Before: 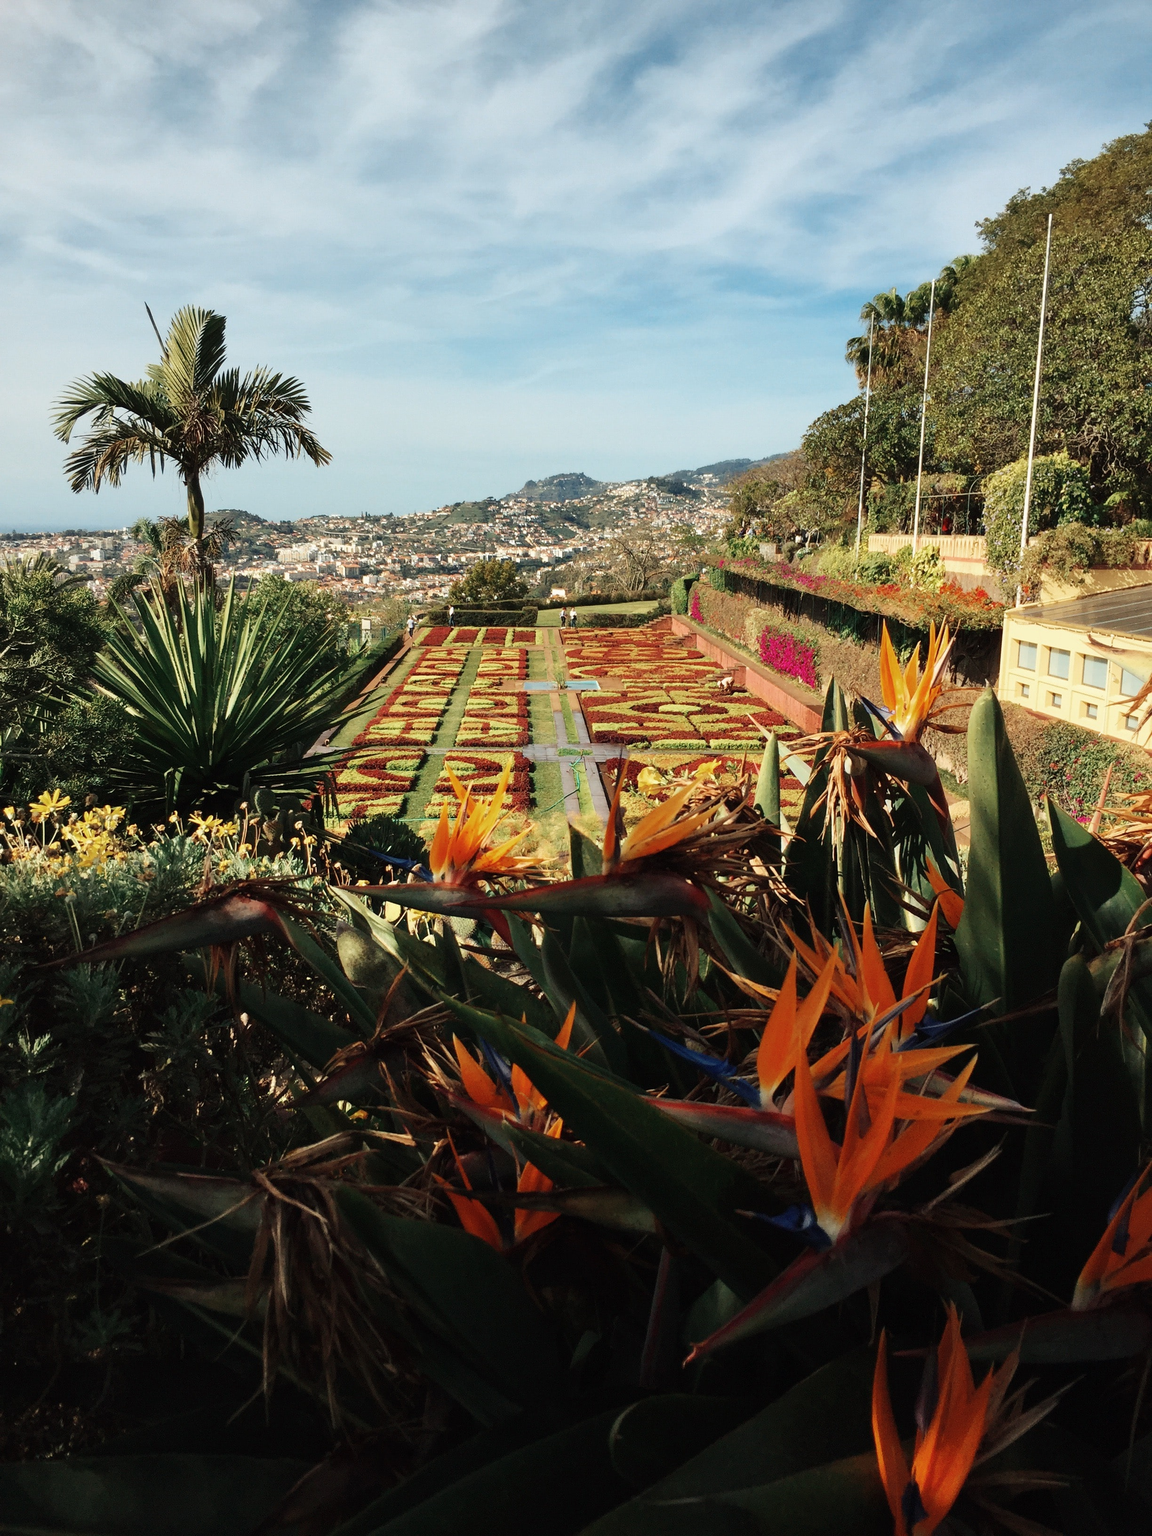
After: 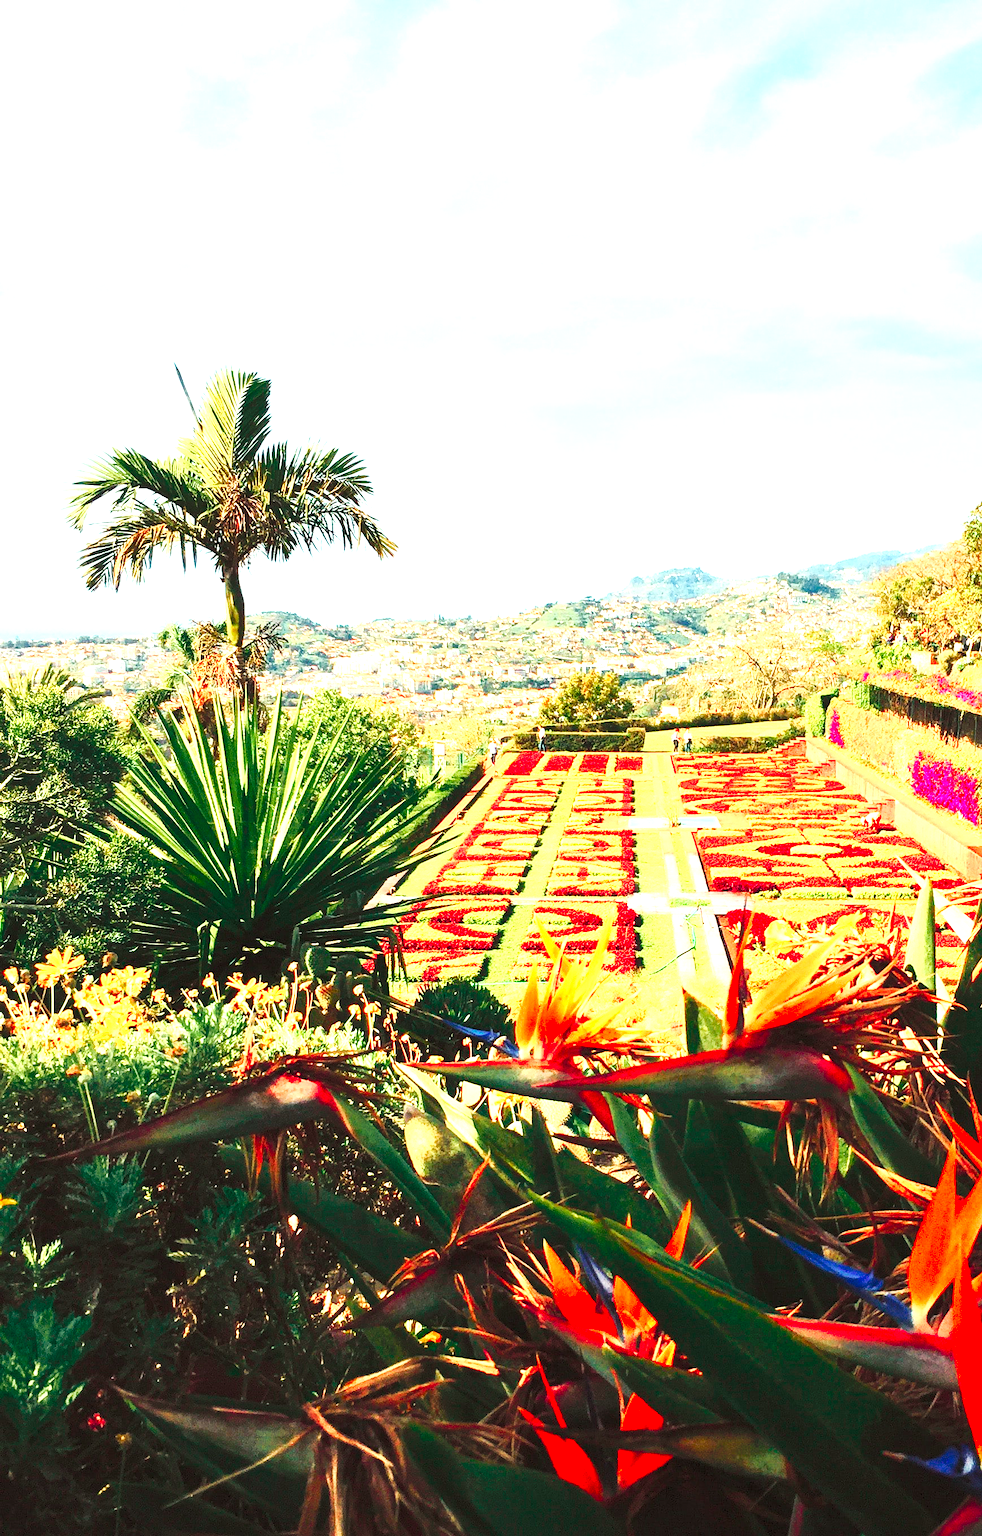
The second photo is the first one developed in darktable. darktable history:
tone curve: curves: ch0 [(0, 0.005) (0.103, 0.097) (0.18, 0.22) (0.4, 0.485) (0.5, 0.612) (0.668, 0.787) (0.823, 0.894) (1, 0.971)]; ch1 [(0, 0) (0.172, 0.123) (0.324, 0.253) (0.396, 0.388) (0.478, 0.461) (0.499, 0.498) (0.522, 0.528) (0.609, 0.686) (0.704, 0.818) (1, 1)]; ch2 [(0, 0) (0.411, 0.424) (0.496, 0.501) (0.515, 0.514) (0.555, 0.585) (0.641, 0.69) (1, 1)], color space Lab, independent channels, preserve colors none
base curve: curves: ch0 [(0, 0) (0.028, 0.03) (0.121, 0.232) (0.46, 0.748) (0.859, 0.968) (1, 1)], preserve colors none
tone equalizer: -8 EV -0.417 EV, -7 EV -0.389 EV, -6 EV -0.333 EV, -5 EV -0.222 EV, -3 EV 0.222 EV, -2 EV 0.333 EV, -1 EV 0.389 EV, +0 EV 0.417 EV, edges refinement/feathering 500, mask exposure compensation -1.57 EV, preserve details no
shadows and highlights: shadows 25, highlights -25
levels: levels [0.008, 0.318, 0.836]
crop: right 28.885%, bottom 16.626%
